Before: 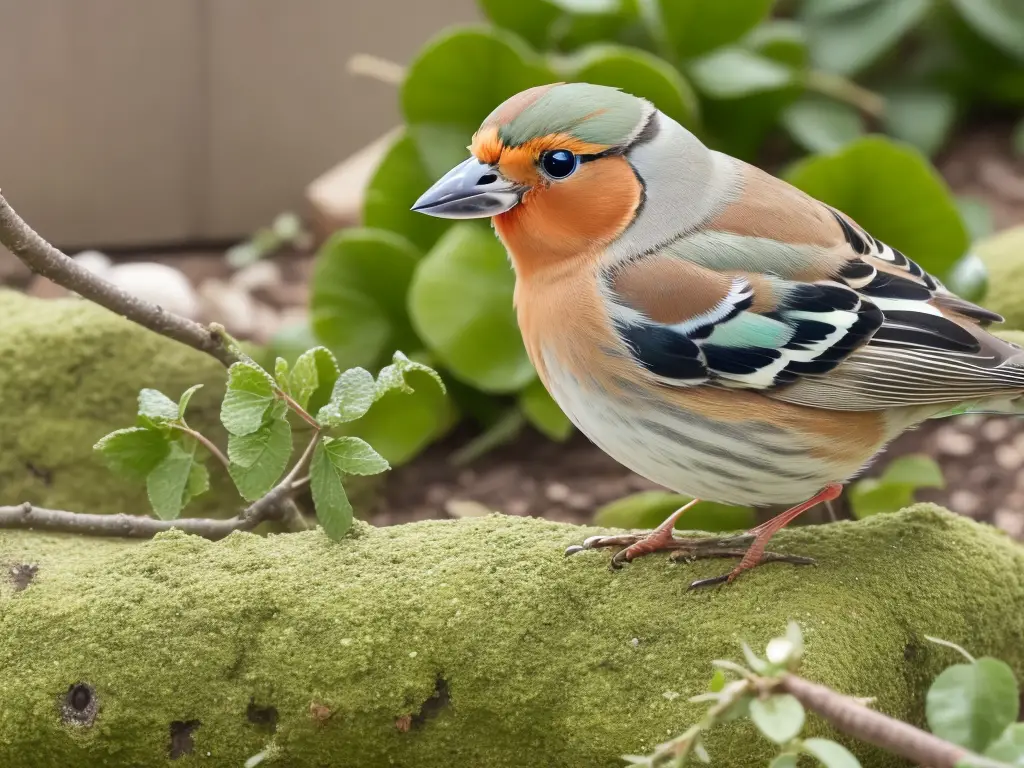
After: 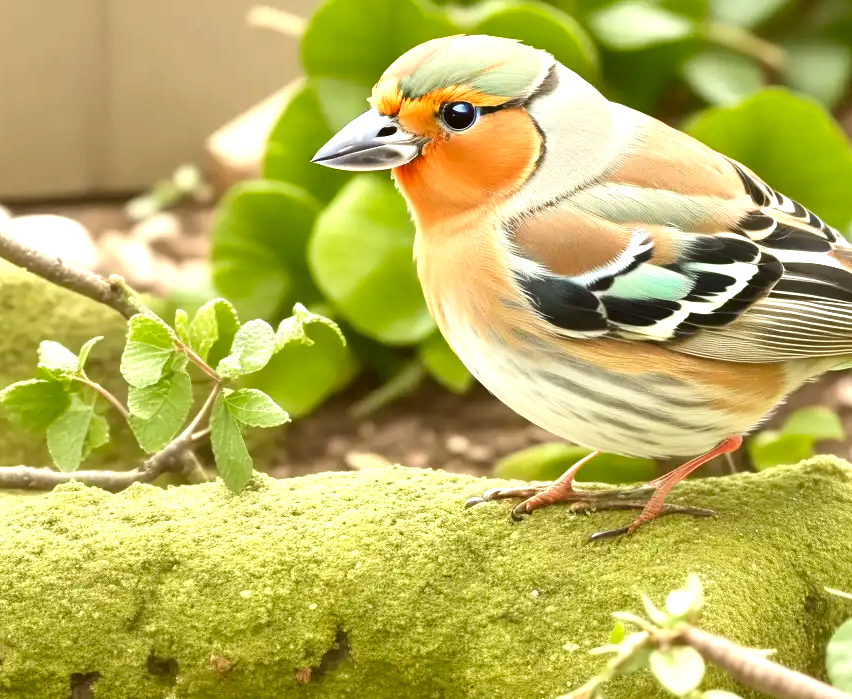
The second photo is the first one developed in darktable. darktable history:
crop: left 9.835%, top 6.32%, right 6.924%, bottom 2.605%
exposure: black level correction 0, exposure 1.001 EV, compensate highlight preservation false
color calibration: x 0.342, y 0.355, temperature 5152.34 K
color correction: highlights a* -1.33, highlights b* 10.14, shadows a* 0.635, shadows b* 18.73
